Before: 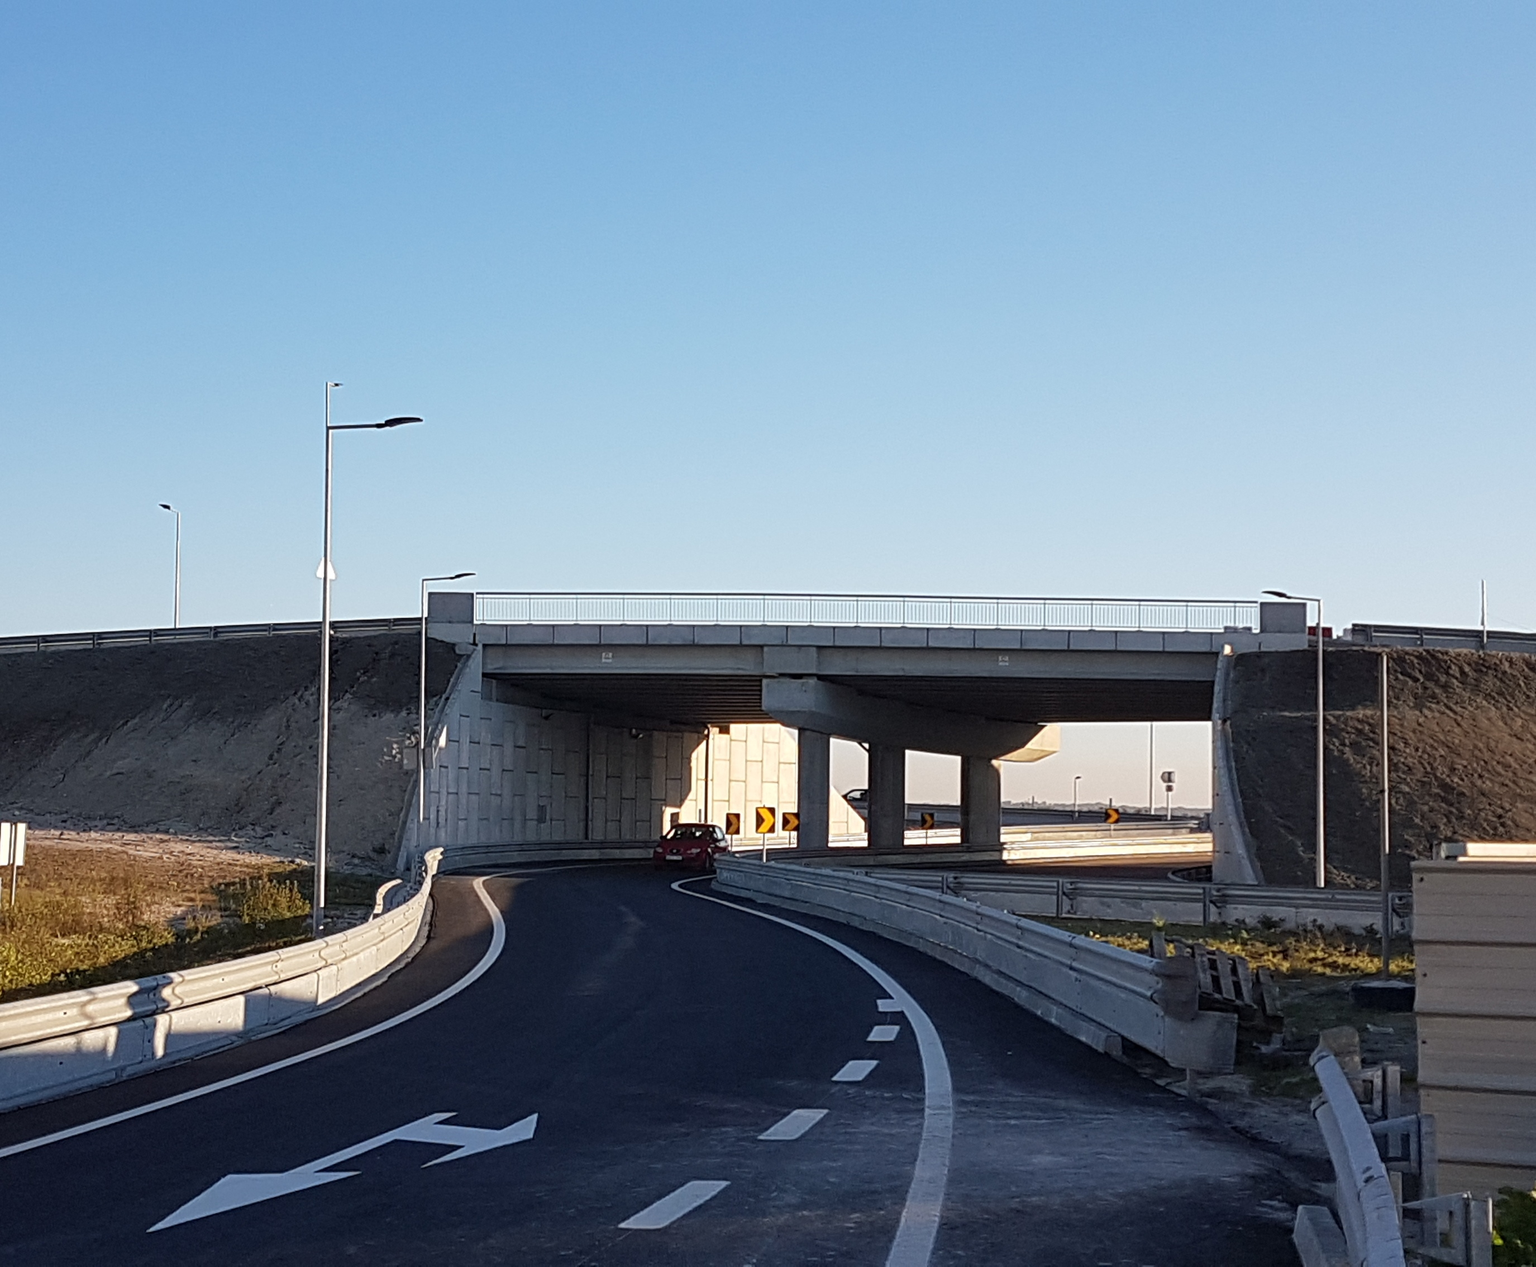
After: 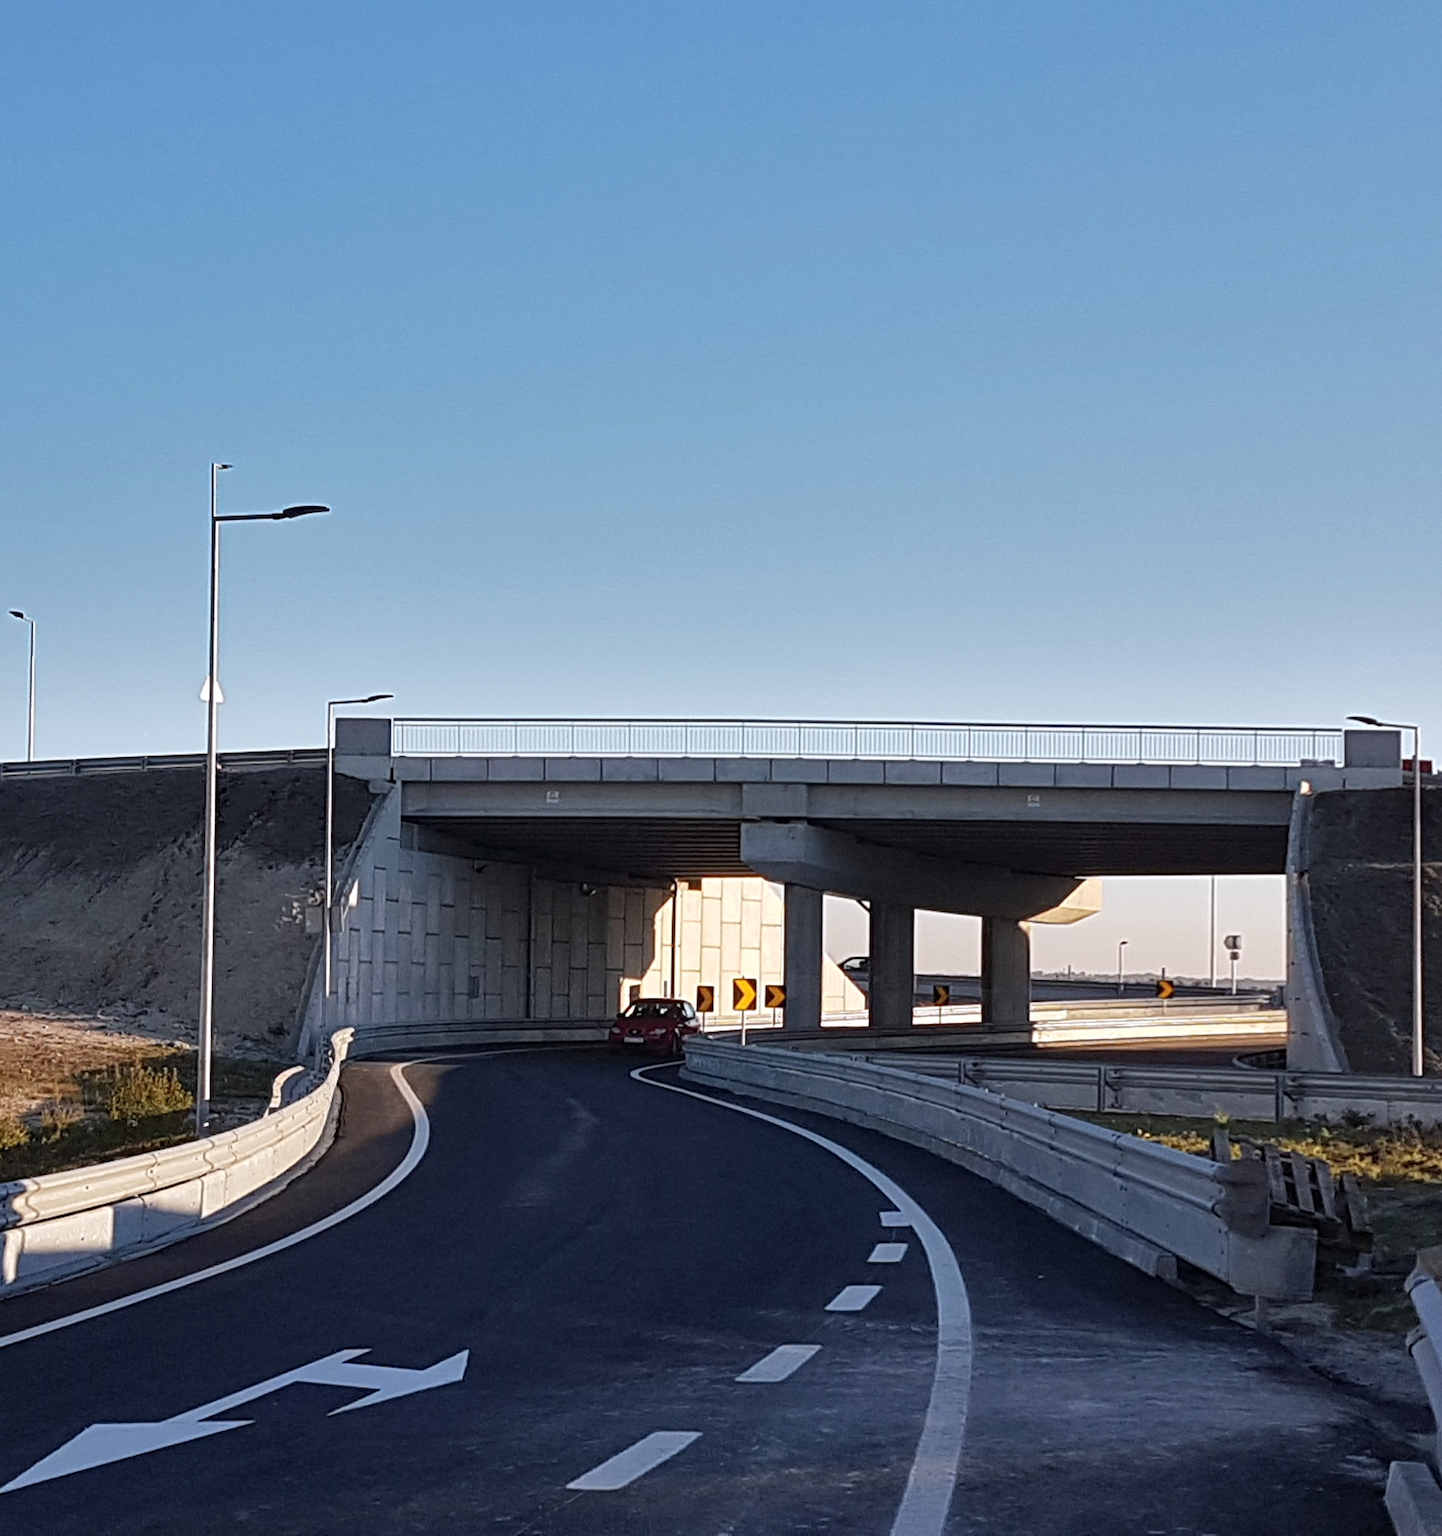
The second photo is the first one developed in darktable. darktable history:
white balance: red 1.004, blue 1.024
shadows and highlights: radius 108.52, shadows 23.73, highlights -59.32, low approximation 0.01, soften with gaussian
crop: left 9.88%, right 12.664%
